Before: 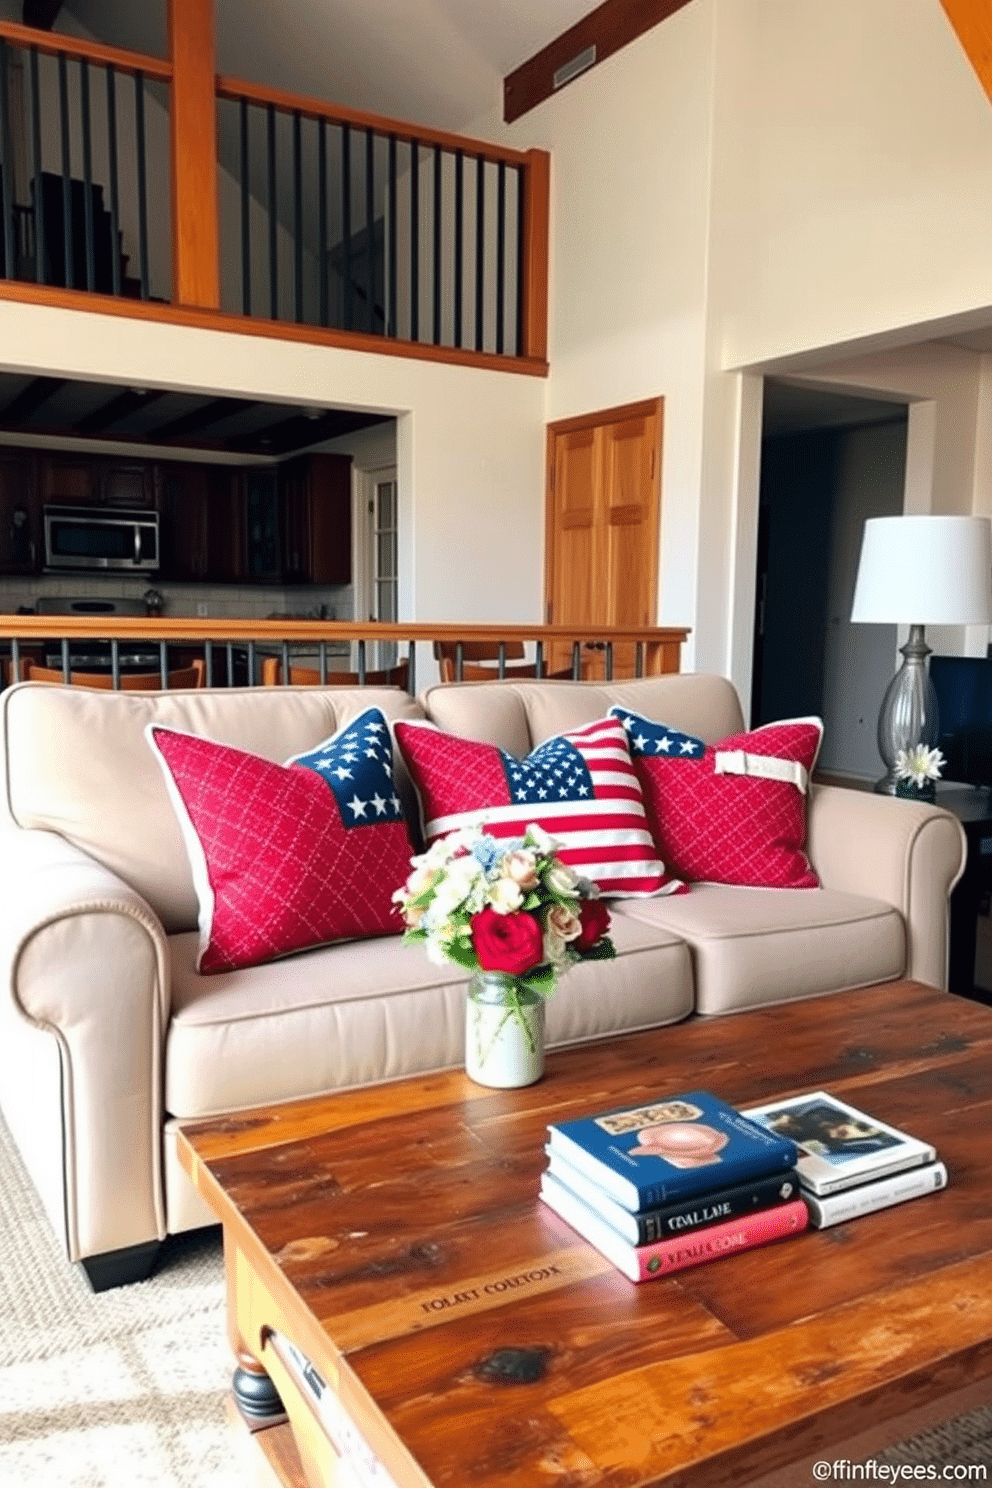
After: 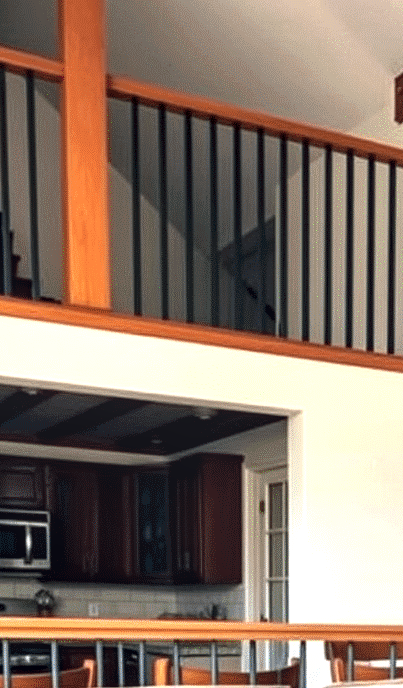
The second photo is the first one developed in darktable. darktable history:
crop and rotate: left 10.99%, top 0.067%, right 48.361%, bottom 53.668%
exposure: black level correction 0, exposure 0.832 EV, compensate exposure bias true, compensate highlight preservation false
color zones: curves: ch0 [(0, 0.5) (0.143, 0.52) (0.286, 0.5) (0.429, 0.5) (0.571, 0.5) (0.714, 0.5) (0.857, 0.5) (1, 0.5)]; ch1 [(0, 0.489) (0.155, 0.45) (0.286, 0.466) (0.429, 0.5) (0.571, 0.5) (0.714, 0.5) (0.857, 0.5) (1, 0.489)]
local contrast: on, module defaults
